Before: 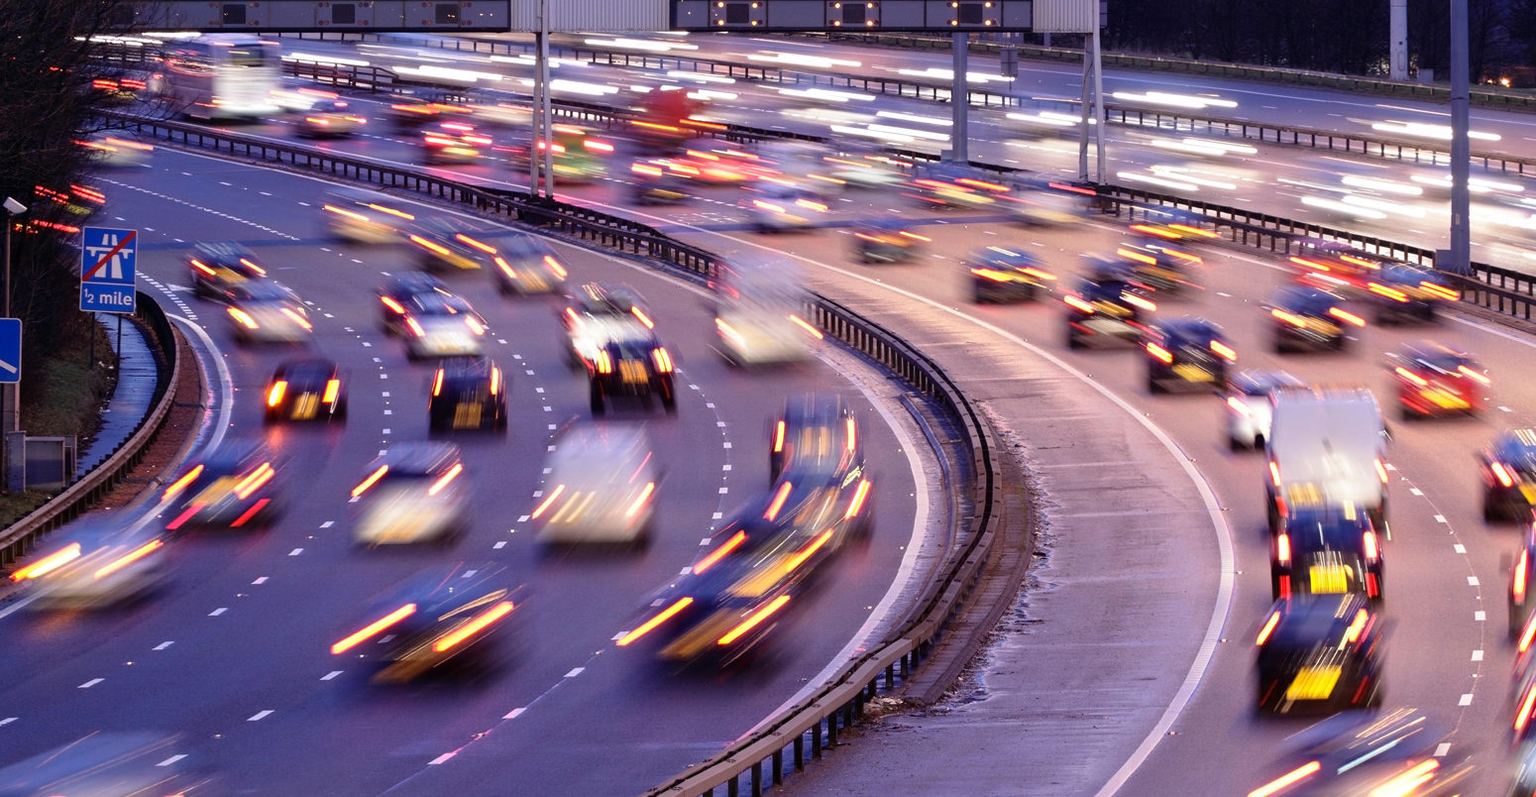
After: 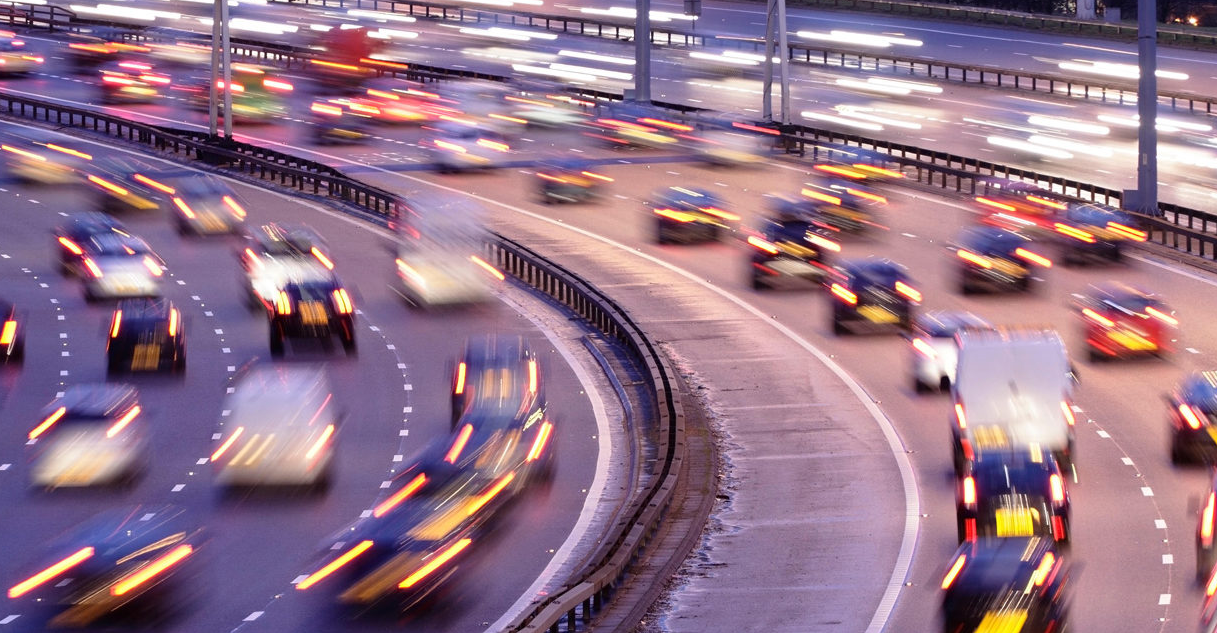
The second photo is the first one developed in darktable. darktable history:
crop and rotate: left 21.069%, top 7.824%, right 0.394%, bottom 13.41%
